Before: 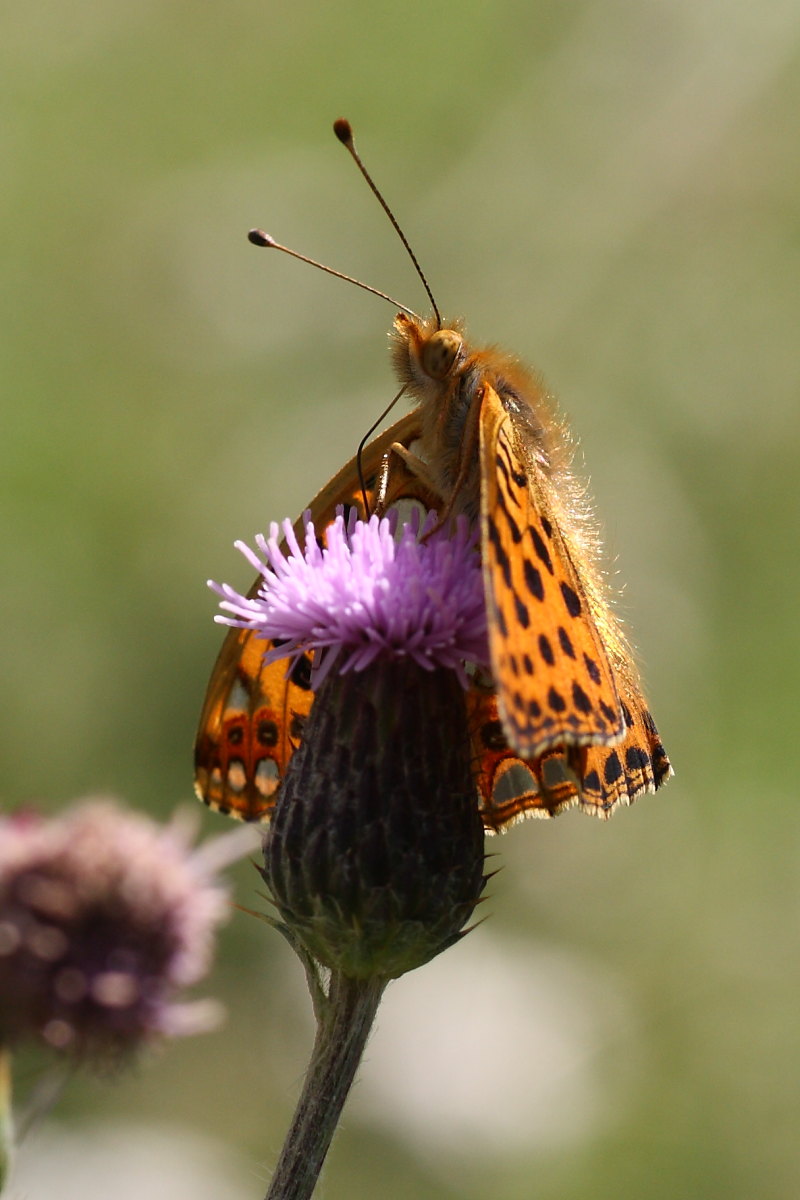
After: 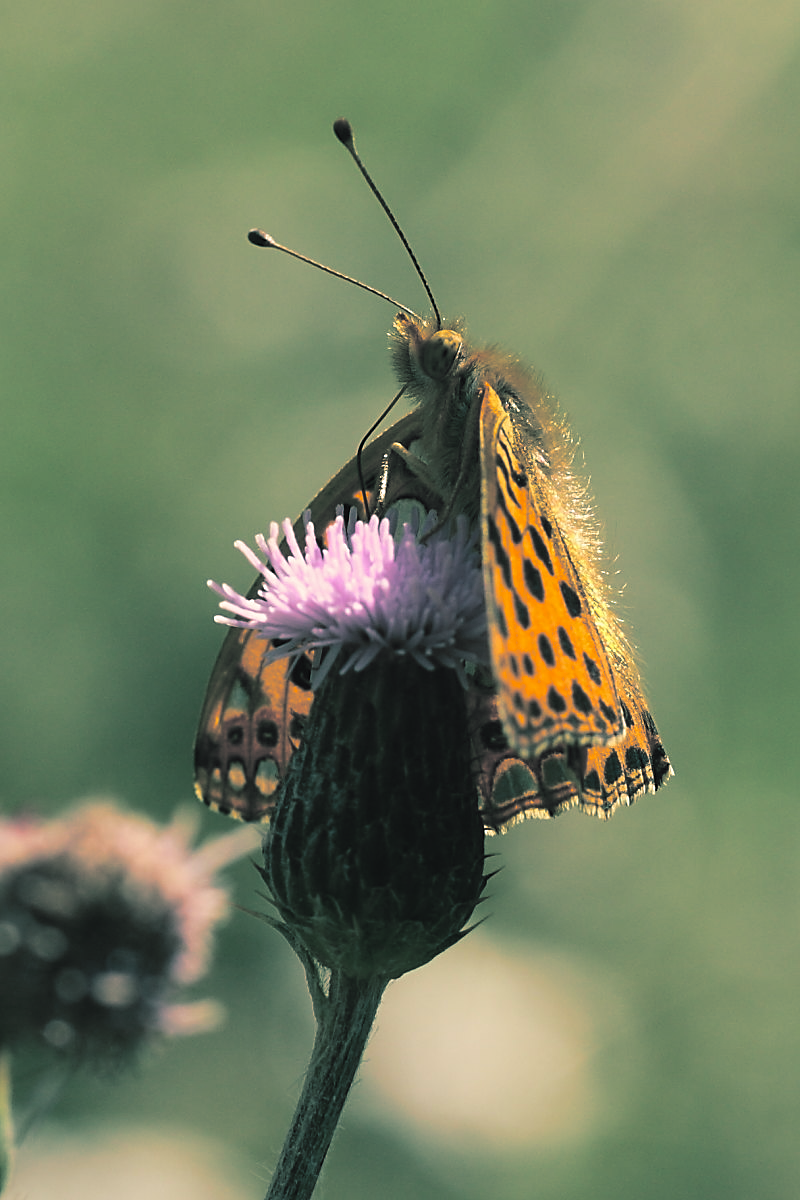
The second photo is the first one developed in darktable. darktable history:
exposure: compensate highlight preservation false
split-toning: shadows › hue 186.43°, highlights › hue 49.29°, compress 30.29%
sharpen: on, module defaults
color balance: lift [1.001, 1.007, 1, 0.993], gamma [1.023, 1.026, 1.01, 0.974], gain [0.964, 1.059, 1.073, 0.927]
